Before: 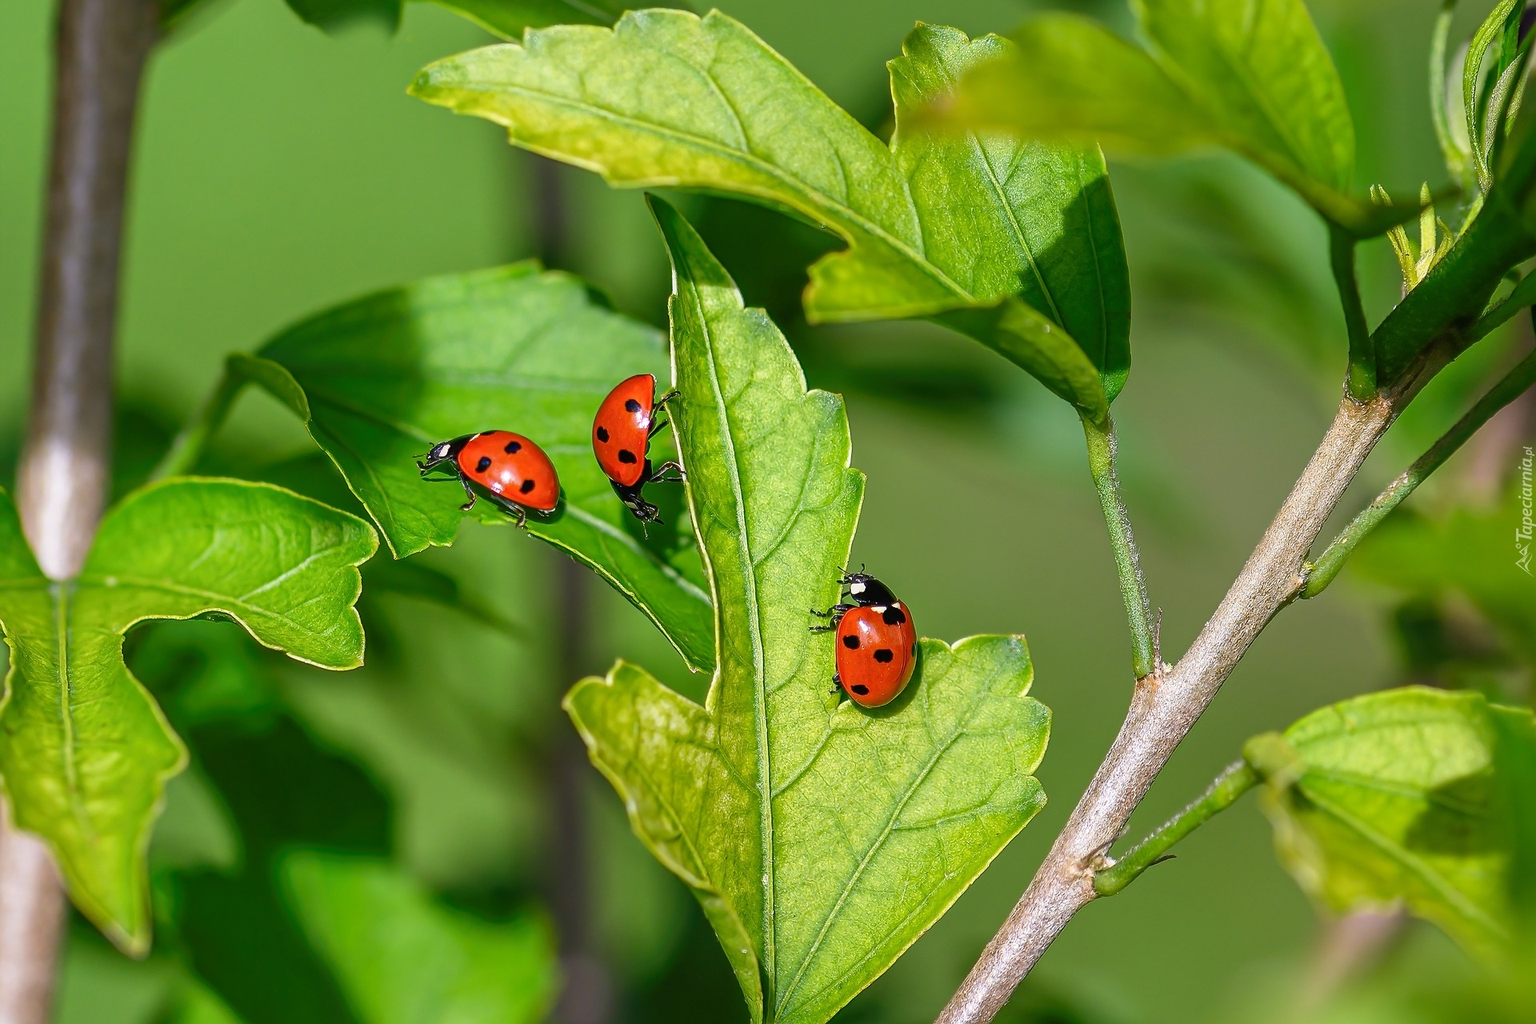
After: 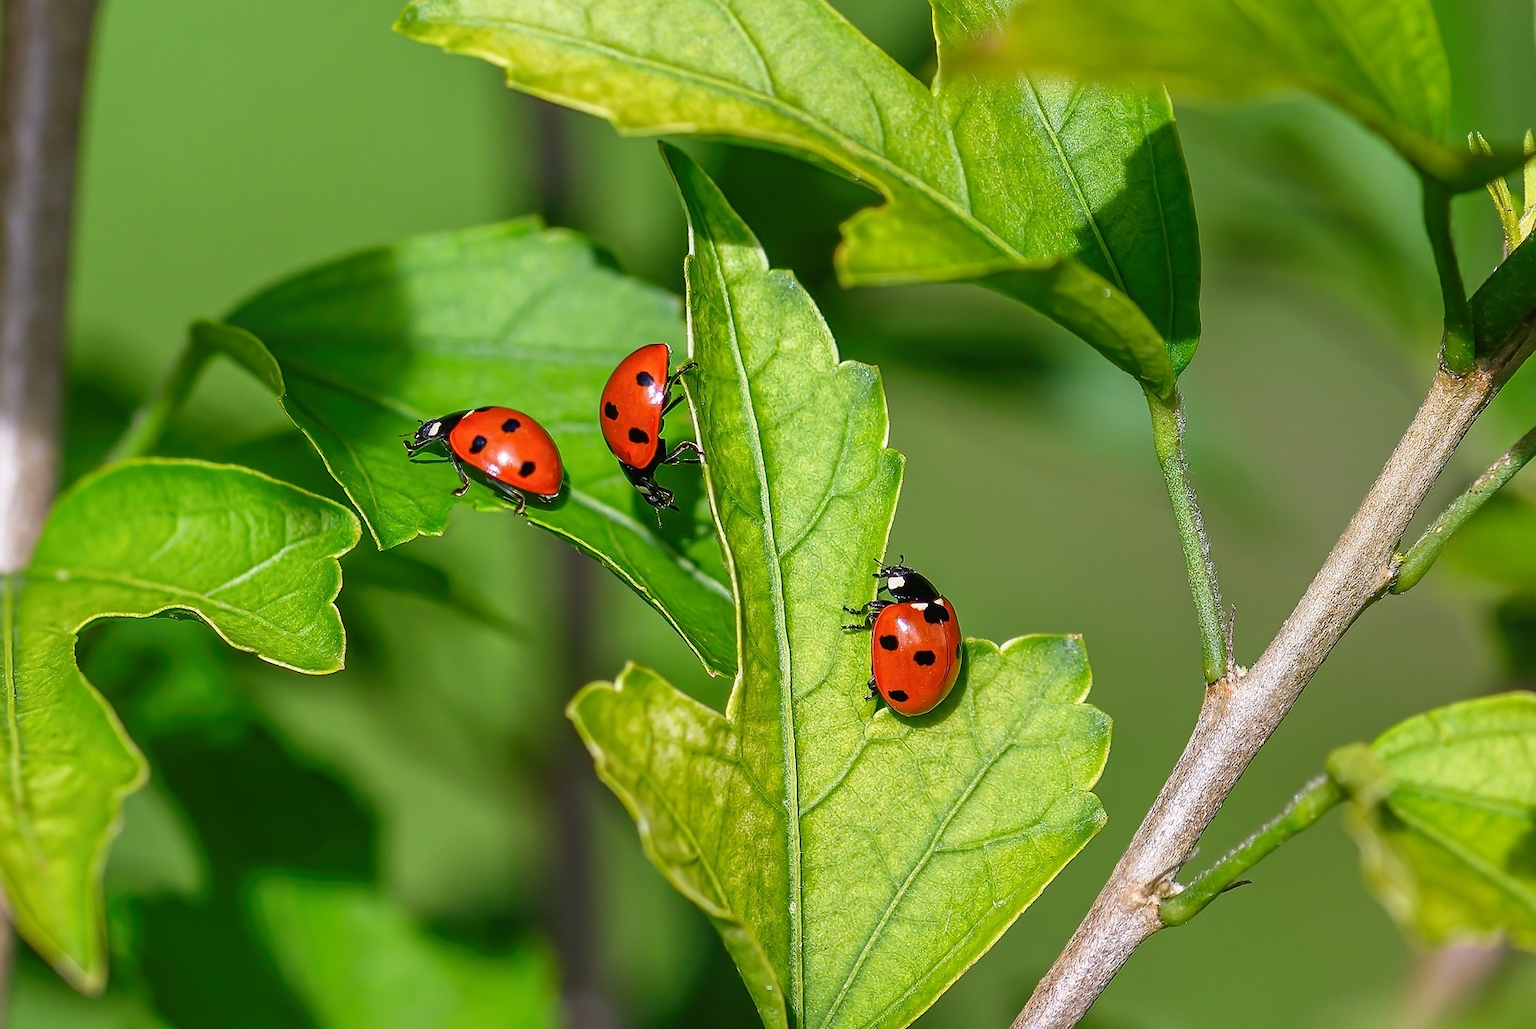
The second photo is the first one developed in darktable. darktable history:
crop: left 3.623%, top 6.501%, right 6.746%, bottom 3.343%
